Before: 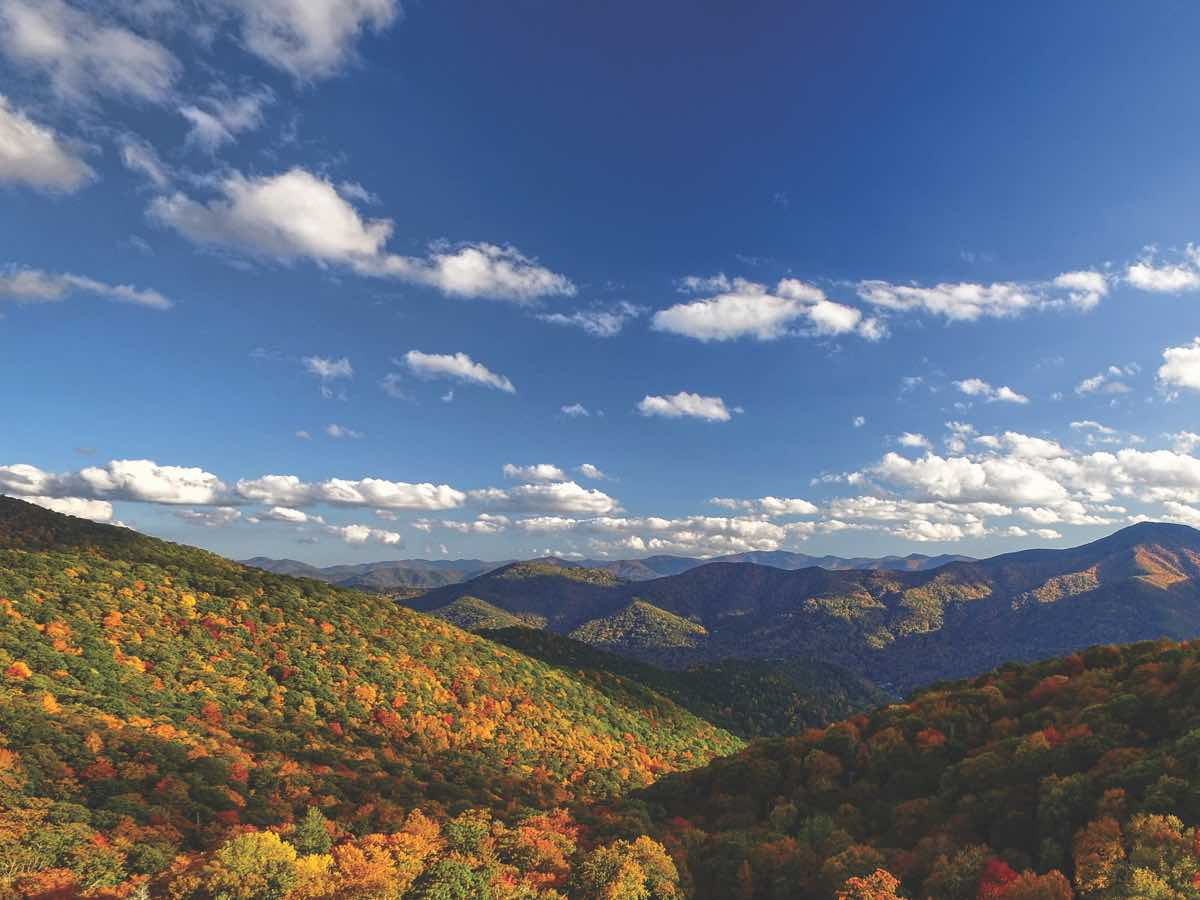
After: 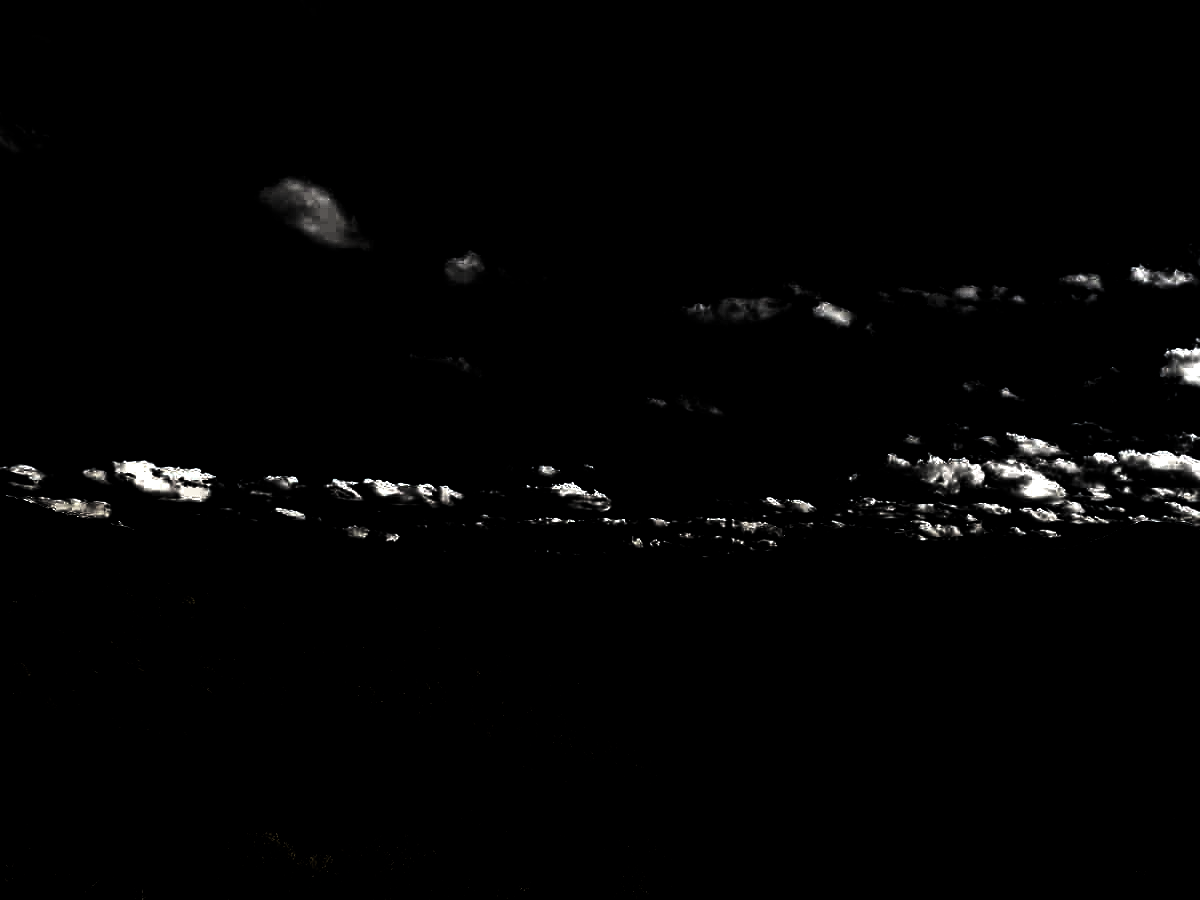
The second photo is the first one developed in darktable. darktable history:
levels: levels [0.721, 0.937, 0.997]
haze removal: compatibility mode true, adaptive false
